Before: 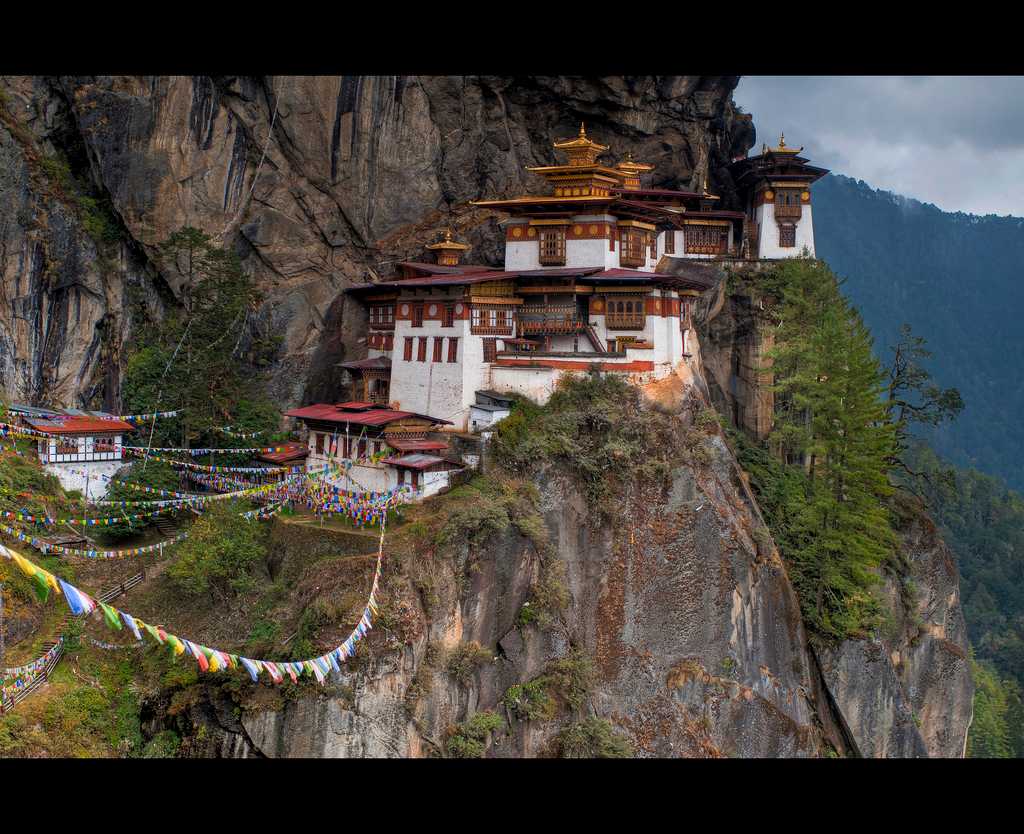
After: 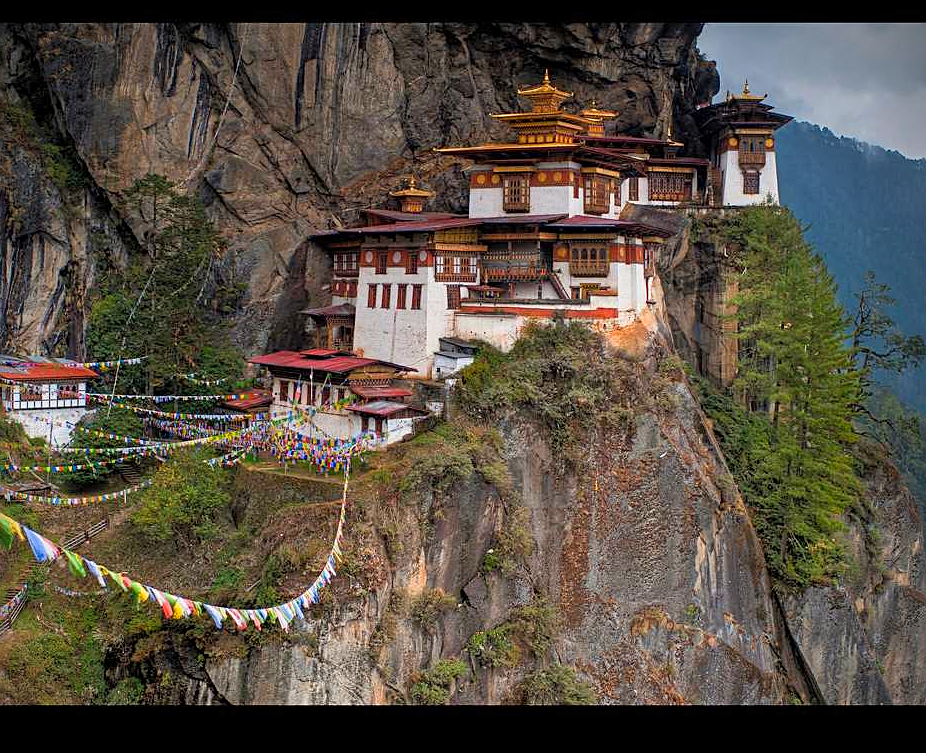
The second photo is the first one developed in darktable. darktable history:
sharpen: on, module defaults
crop: left 3.536%, top 6.403%, right 5.985%, bottom 3.305%
contrast brightness saturation: brightness 0.088, saturation 0.19
vignetting: fall-off start 88.89%, fall-off radius 43.54%, brightness -0.578, saturation -0.258, width/height ratio 1.154, unbound false
color calibration: gray › normalize channels true, x 0.342, y 0.357, temperature 5119.92 K, gamut compression 0.015
